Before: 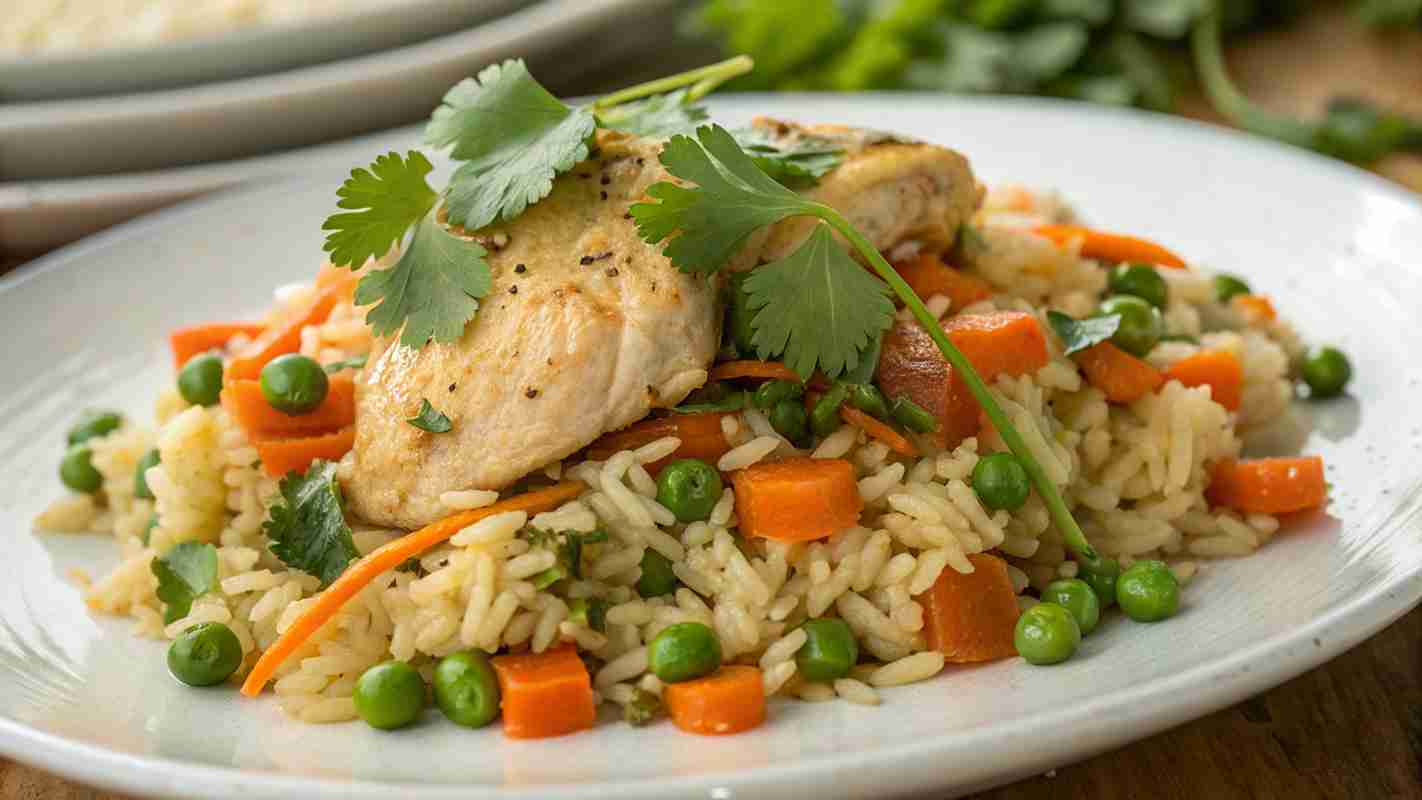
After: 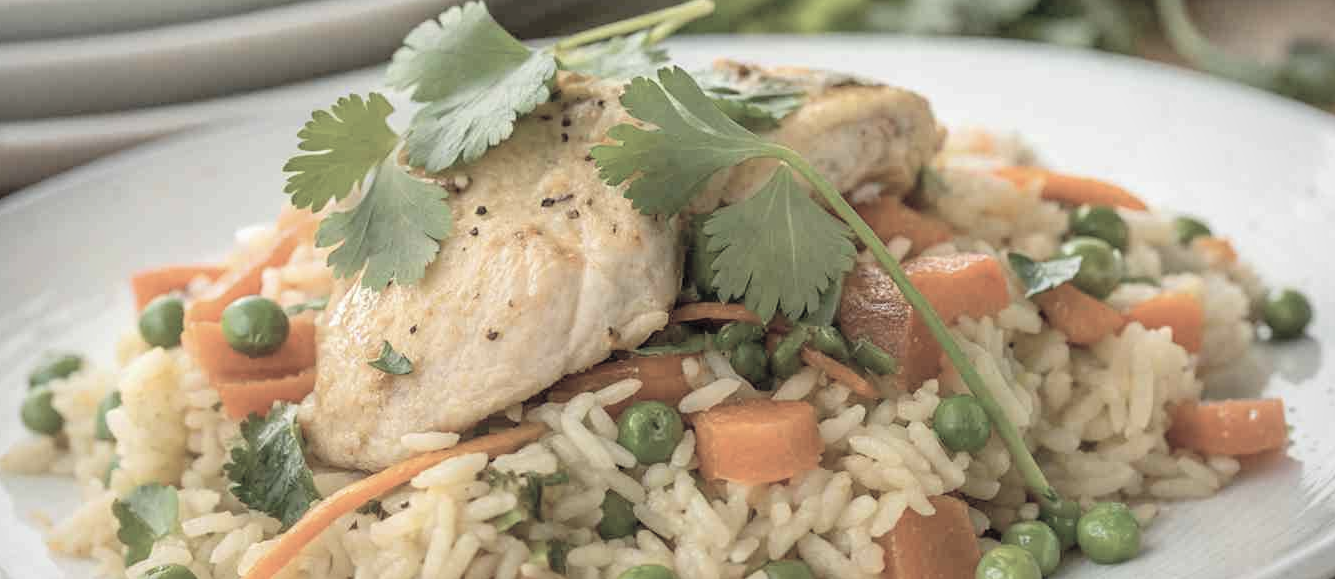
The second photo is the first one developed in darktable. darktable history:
vignetting: fall-off radius 82.49%, center (-0.029, 0.234)
contrast brightness saturation: brightness 0.188, saturation -0.488
crop: left 2.77%, top 7.33%, right 3.306%, bottom 20.182%
